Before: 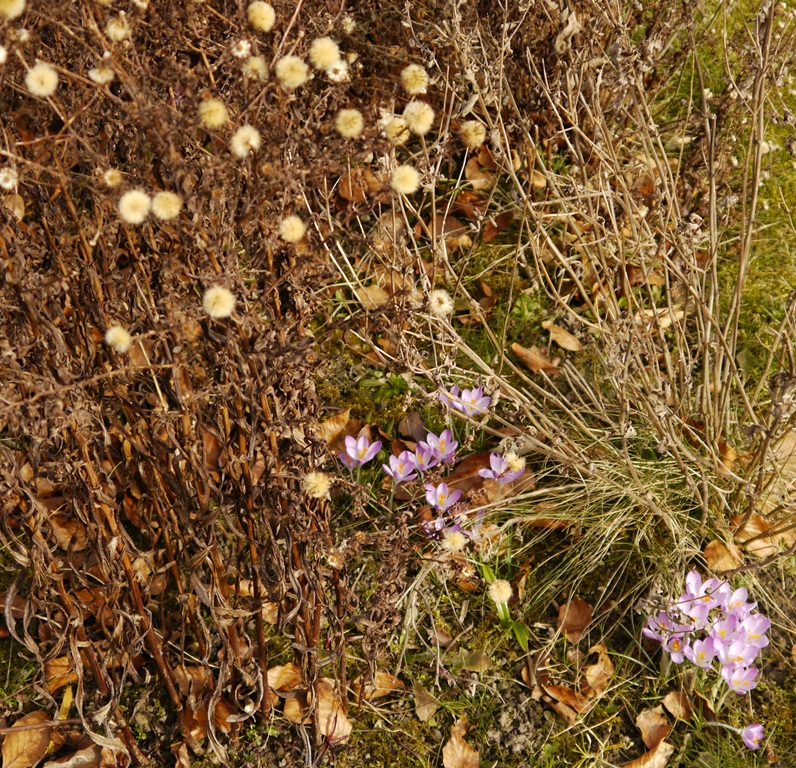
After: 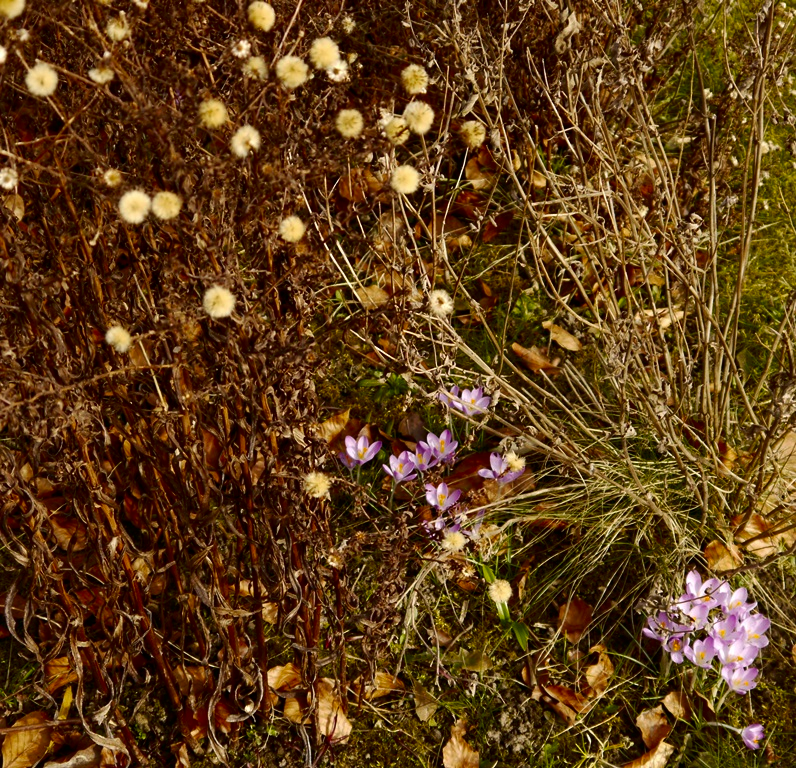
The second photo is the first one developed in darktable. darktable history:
contrast brightness saturation: contrast 0.126, brightness -0.227, saturation 0.142
